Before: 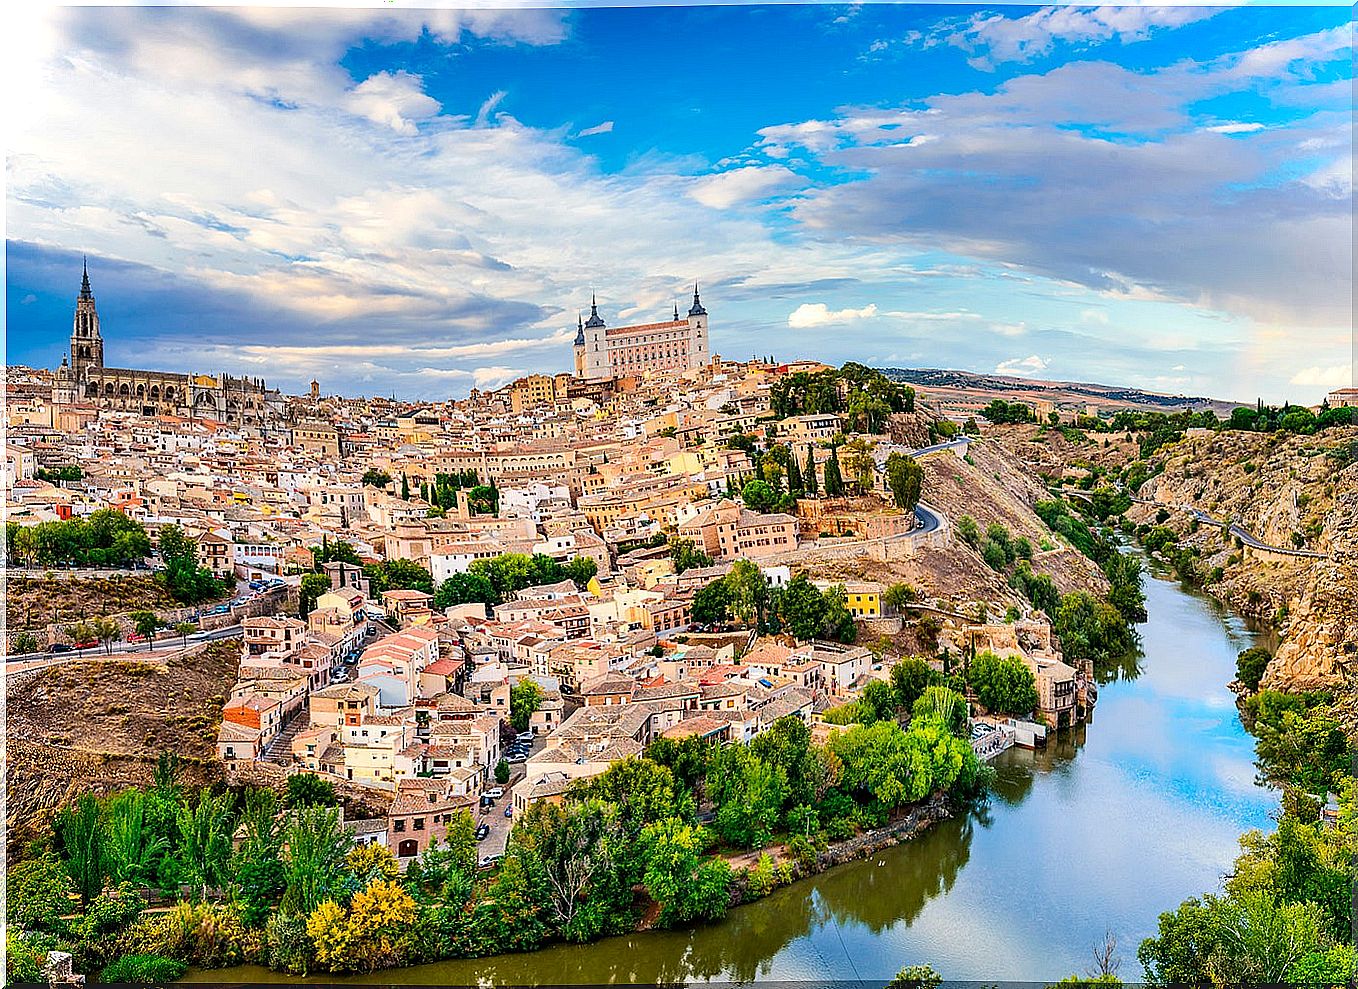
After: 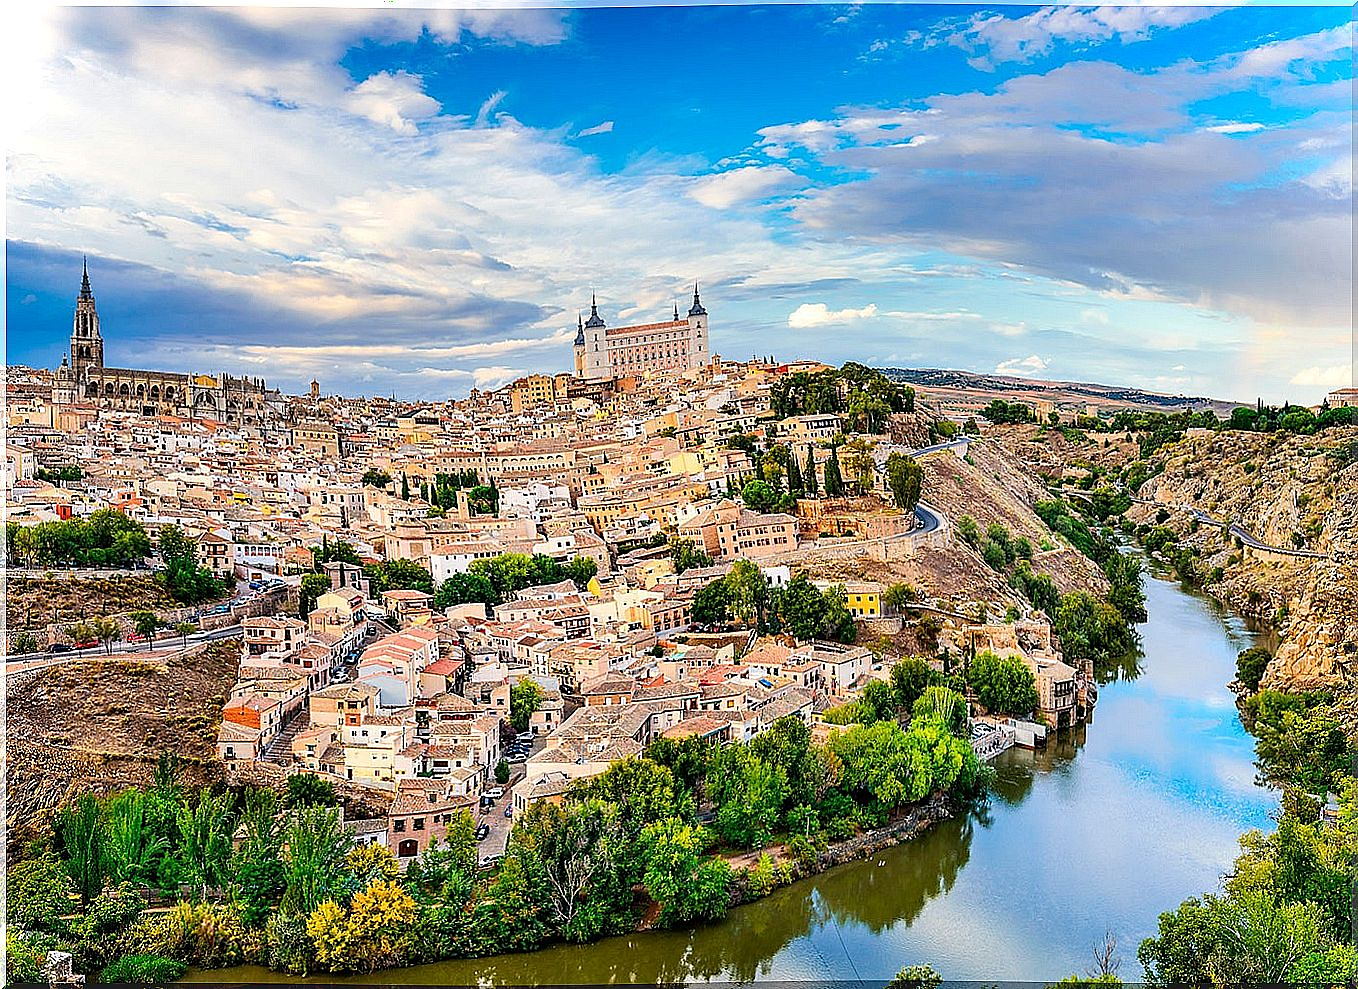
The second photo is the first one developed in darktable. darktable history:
sharpen: radius 1.523, amount 0.374, threshold 1.736
